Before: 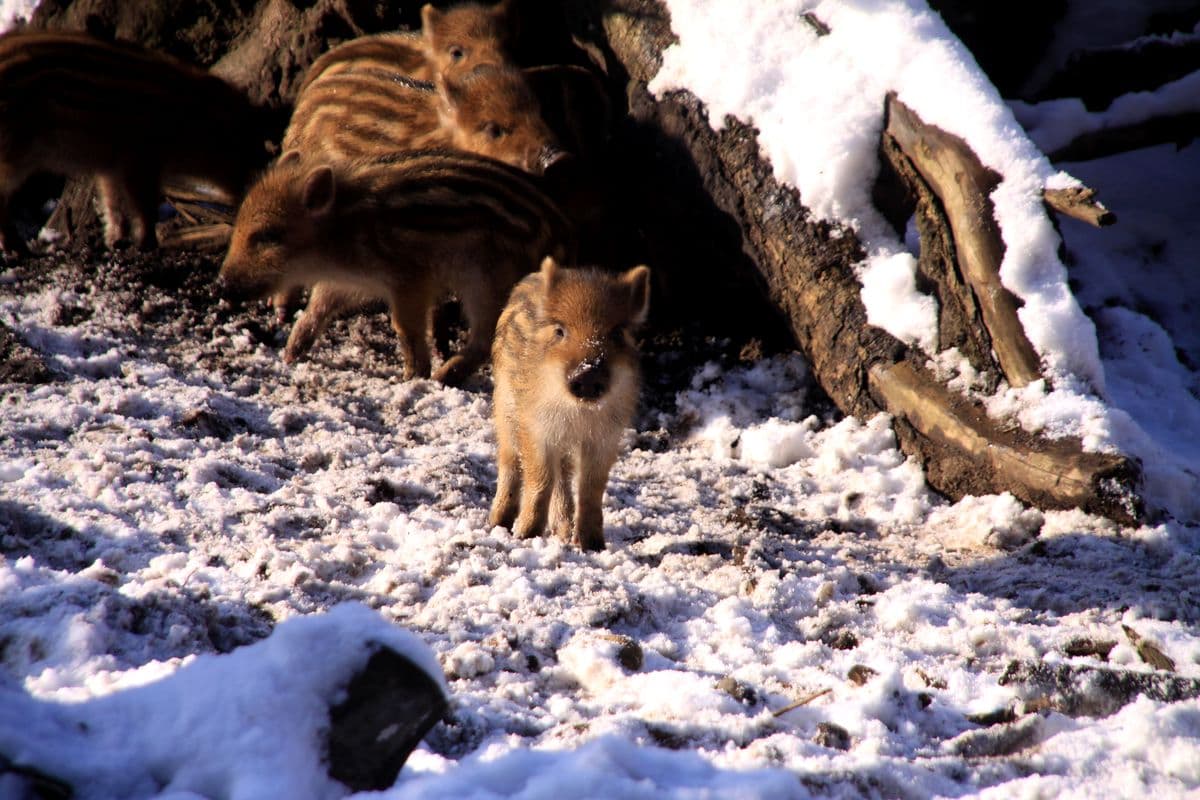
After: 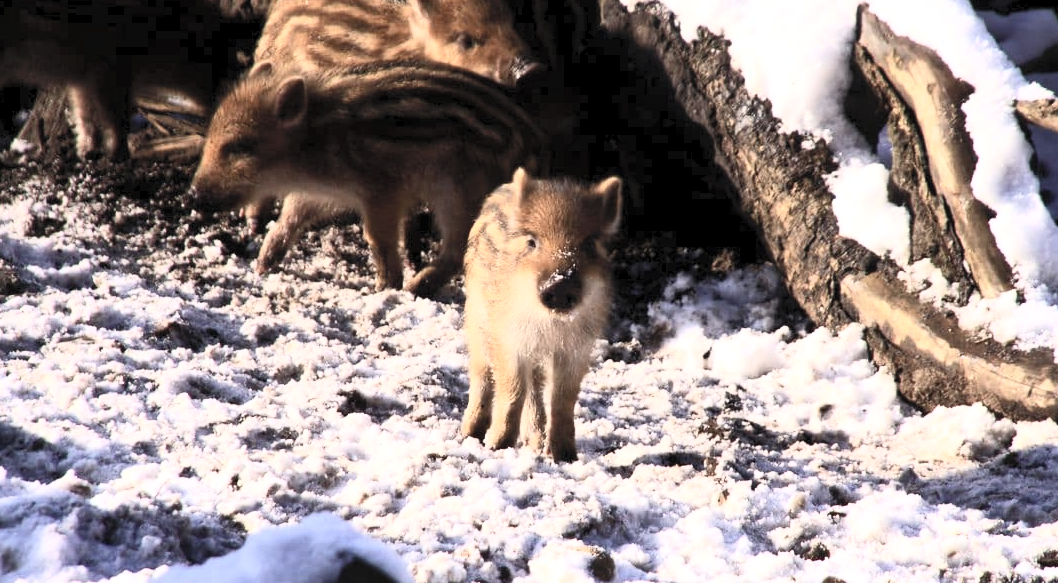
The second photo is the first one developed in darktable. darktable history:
crop and rotate: left 2.341%, top 11.163%, right 9.468%, bottom 15.877%
shadows and highlights: shadows 29.23, highlights -29.6, low approximation 0.01, soften with gaussian
contrast brightness saturation: contrast 0.426, brightness 0.562, saturation -0.185
